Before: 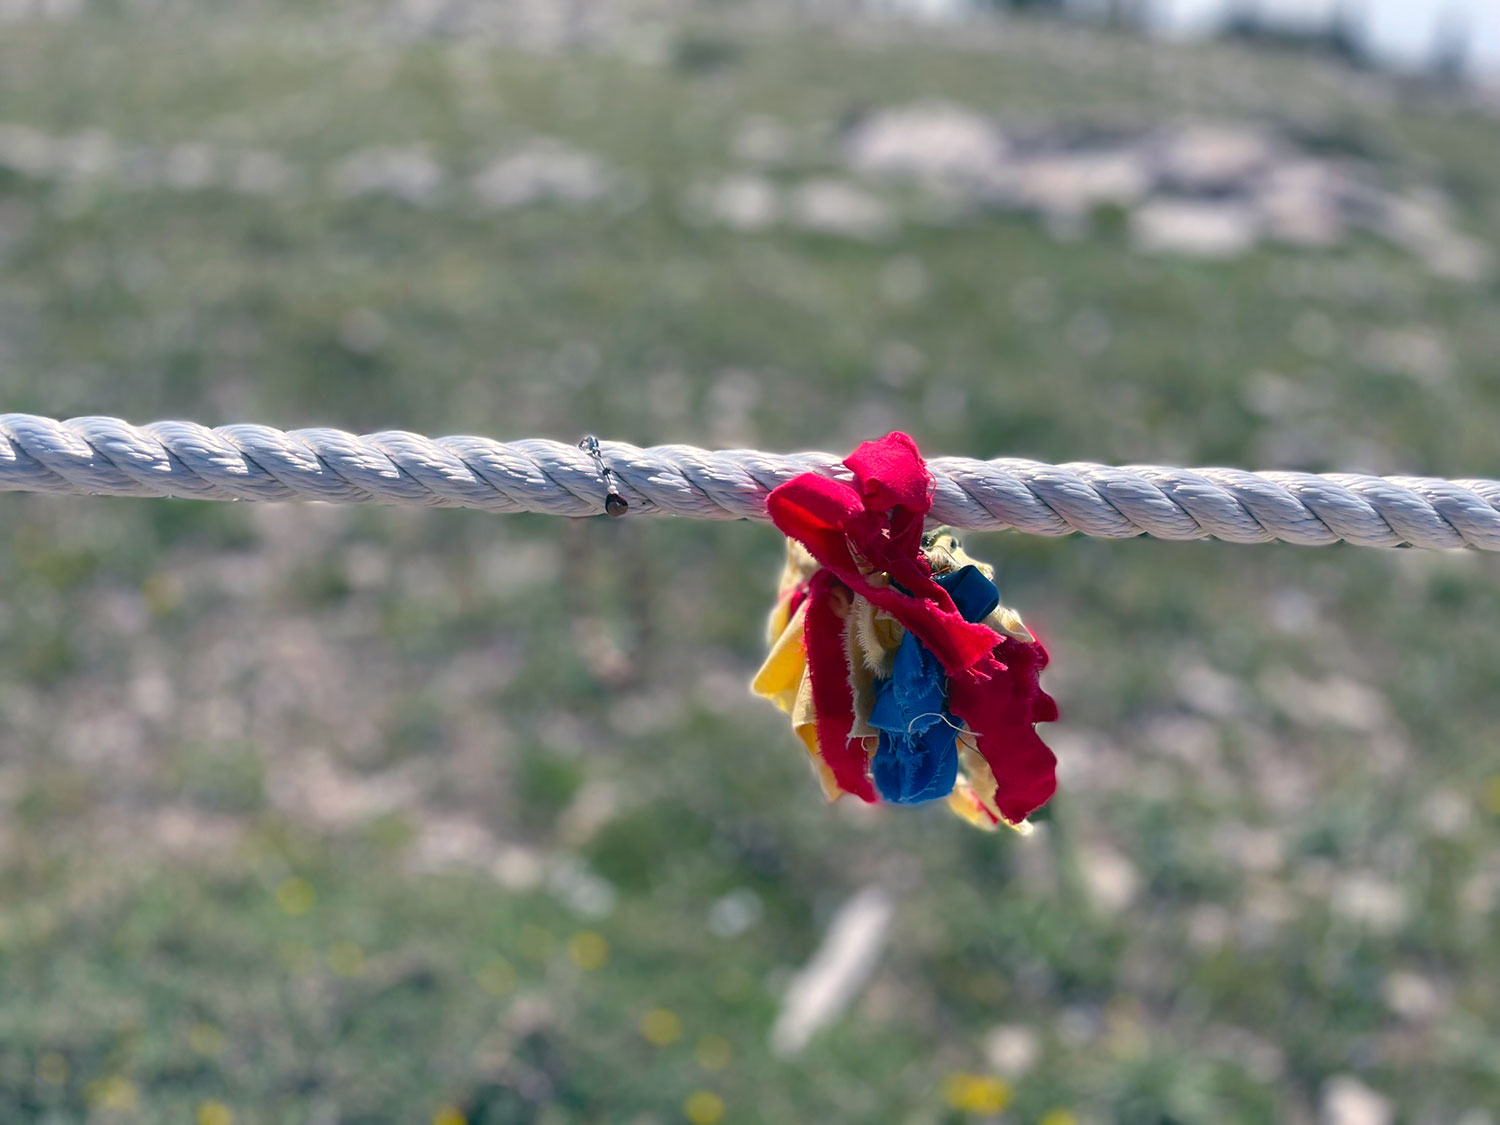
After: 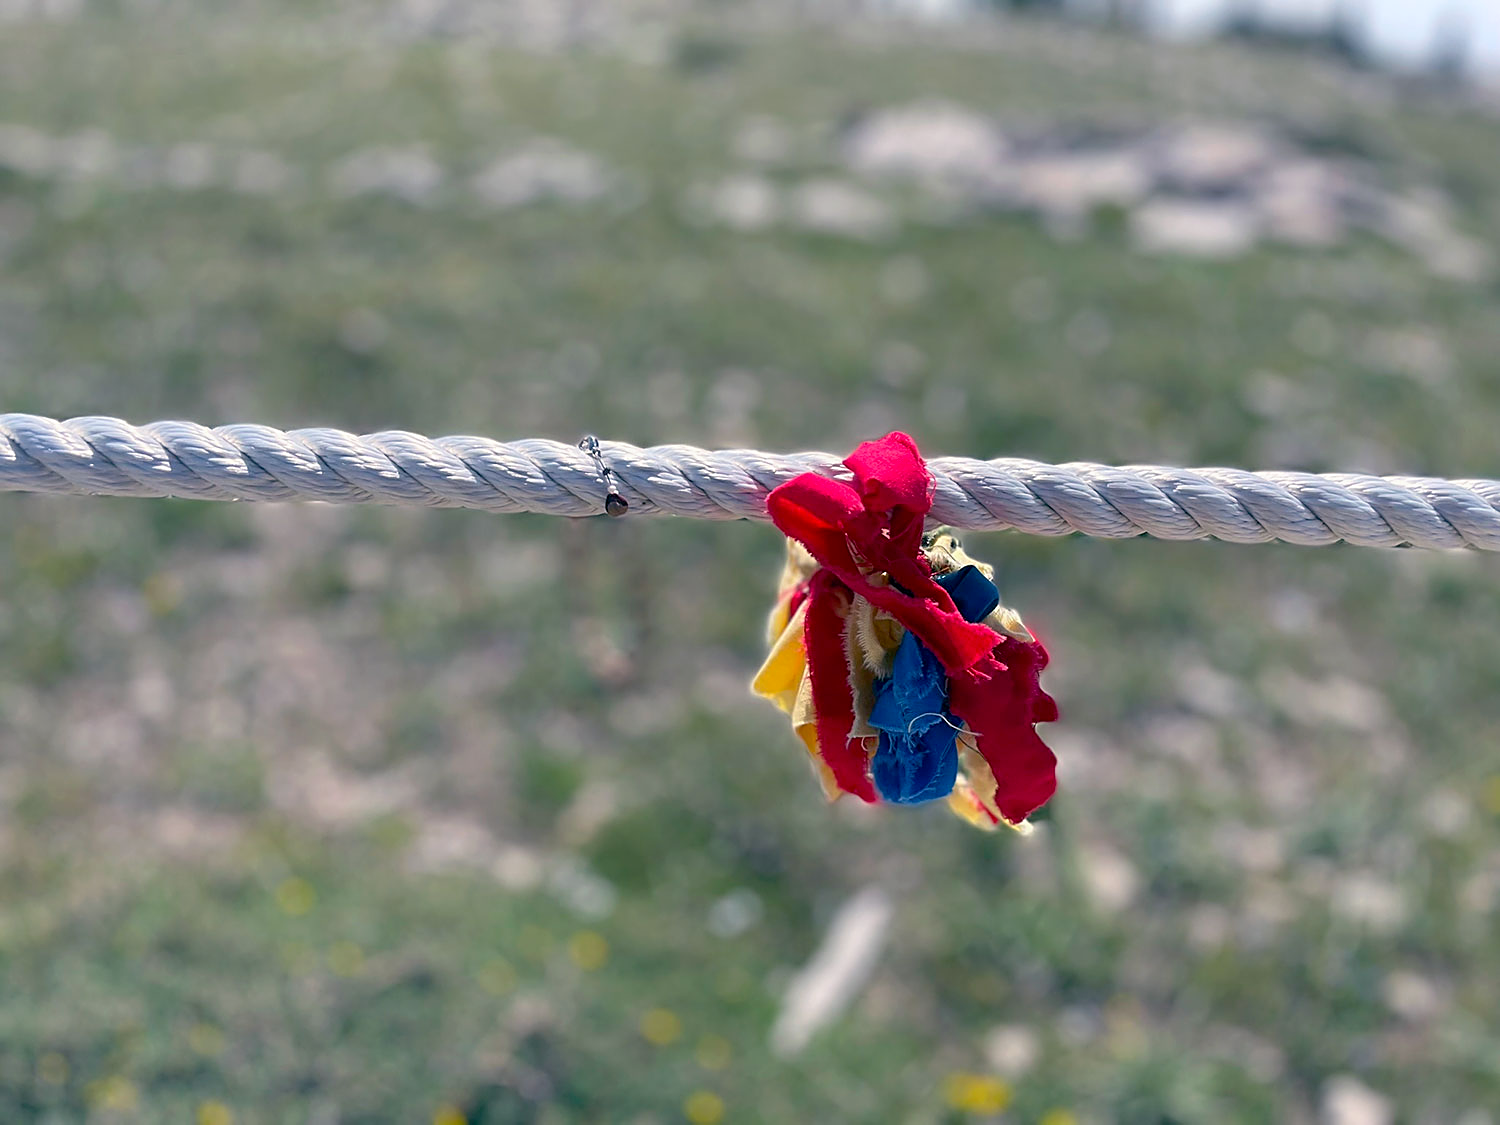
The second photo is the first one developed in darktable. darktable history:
exposure: black level correction 0.007, exposure 0.093 EV, compensate highlight preservation false
contrast equalizer: octaves 7, y [[0.6 ×6], [0.55 ×6], [0 ×6], [0 ×6], [0 ×6]], mix -0.3
sharpen: on, module defaults
